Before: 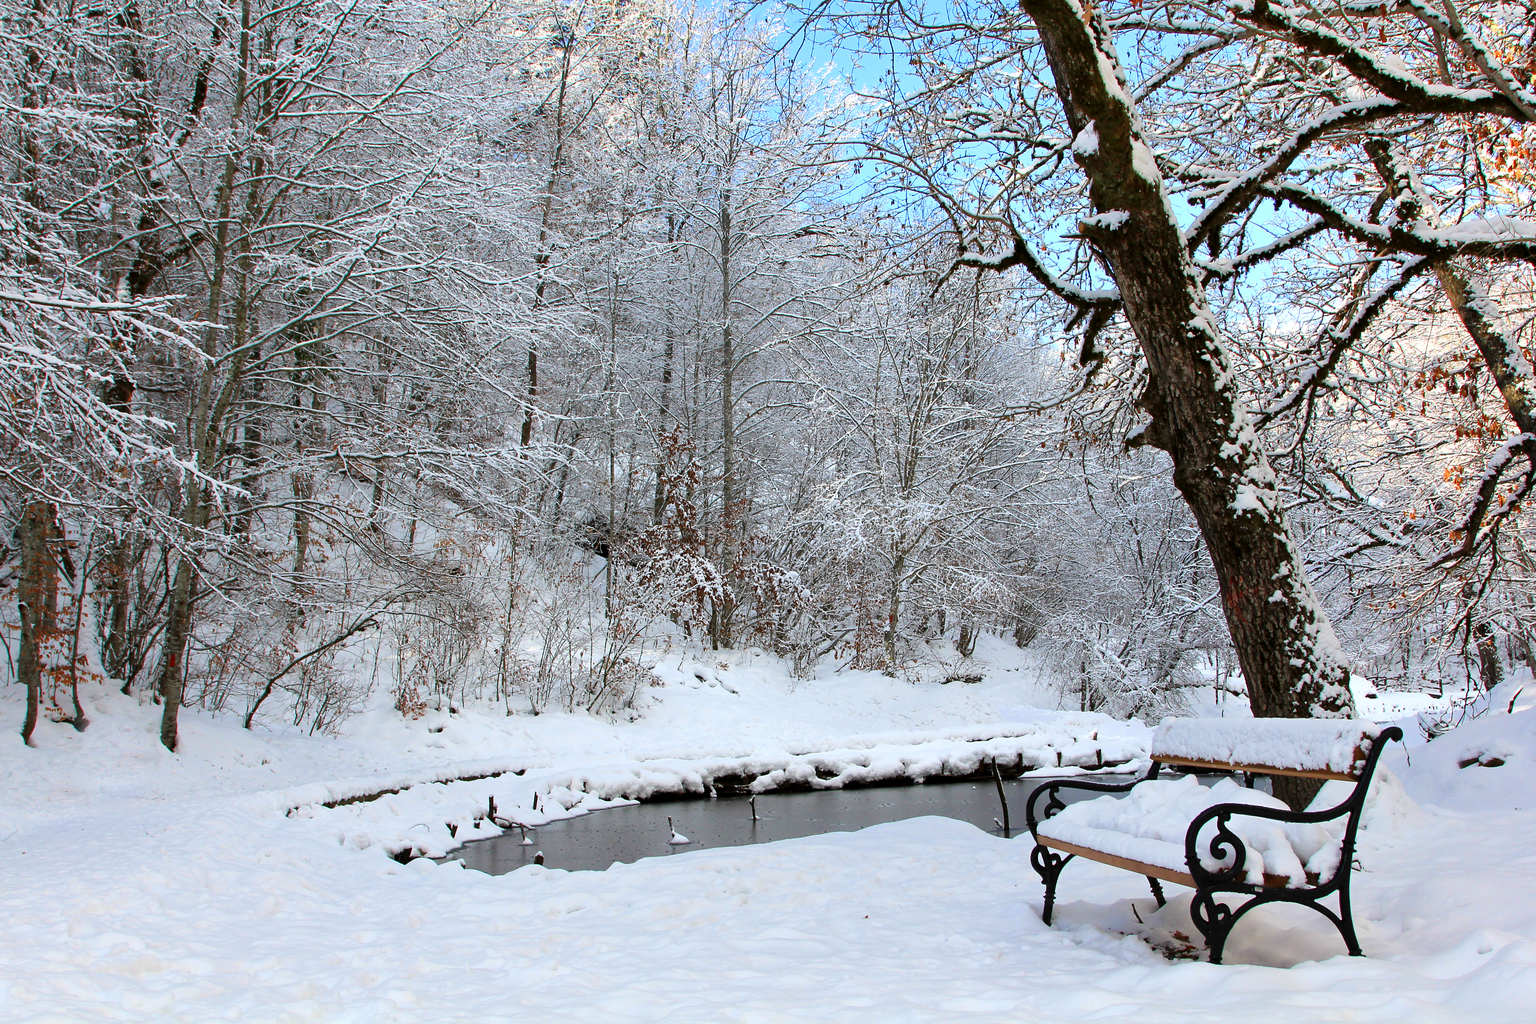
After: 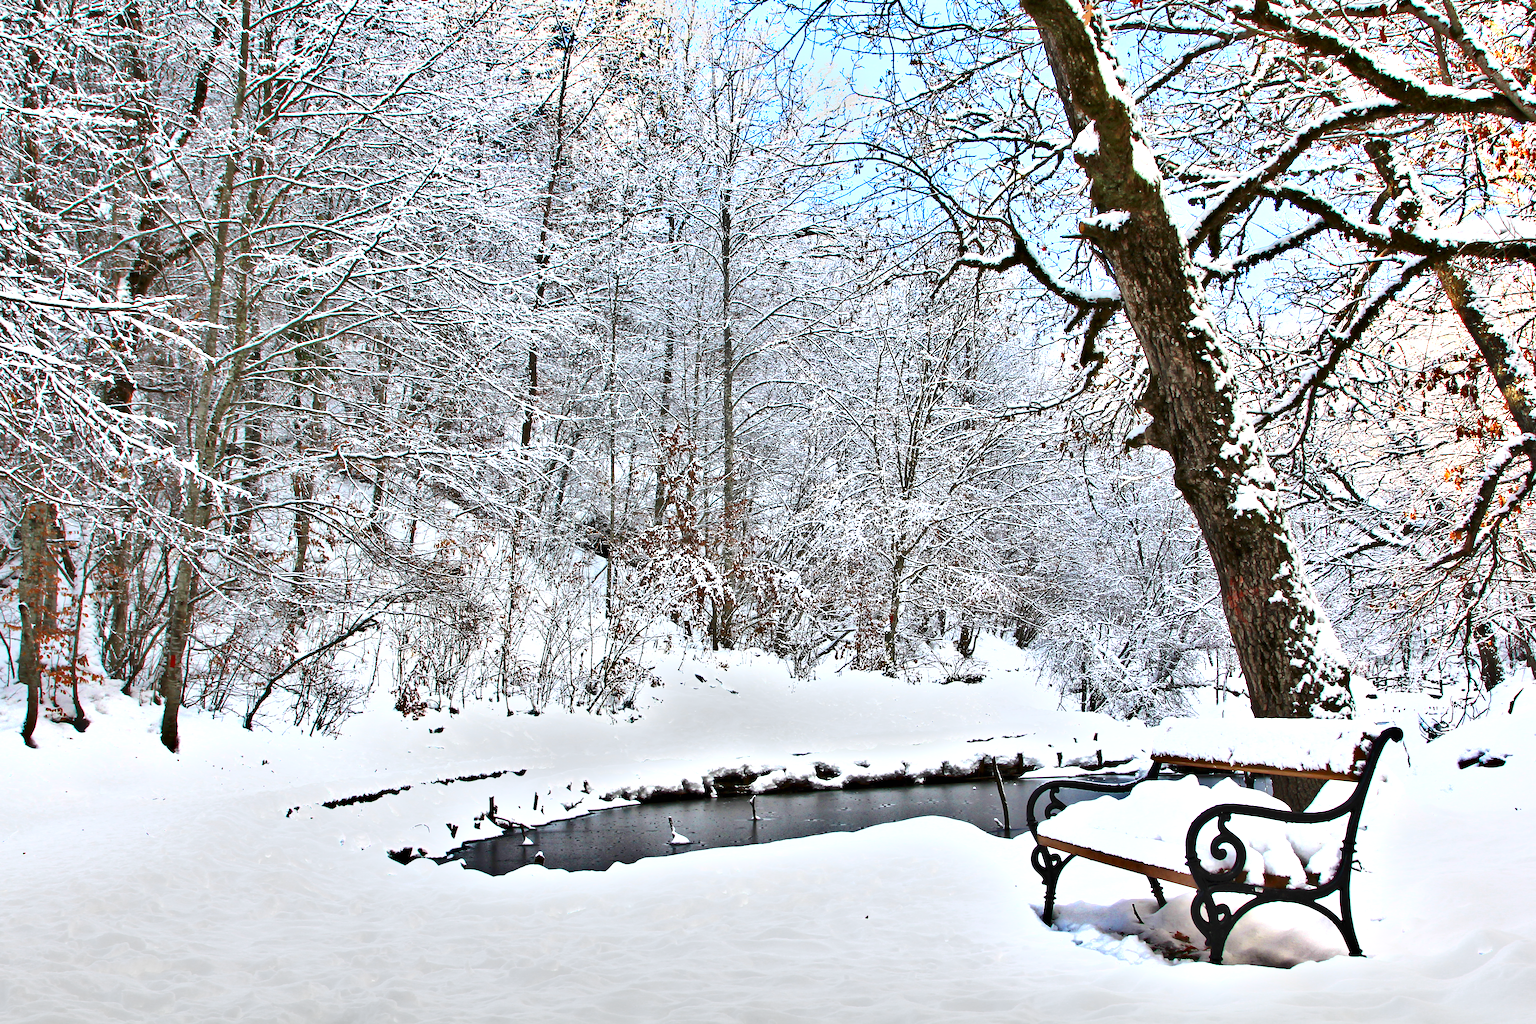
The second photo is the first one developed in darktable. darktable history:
exposure: black level correction 0, exposure 1.097 EV, compensate exposure bias true, compensate highlight preservation false
shadows and highlights: shadows 30.6, highlights -63.09, soften with gaussian
